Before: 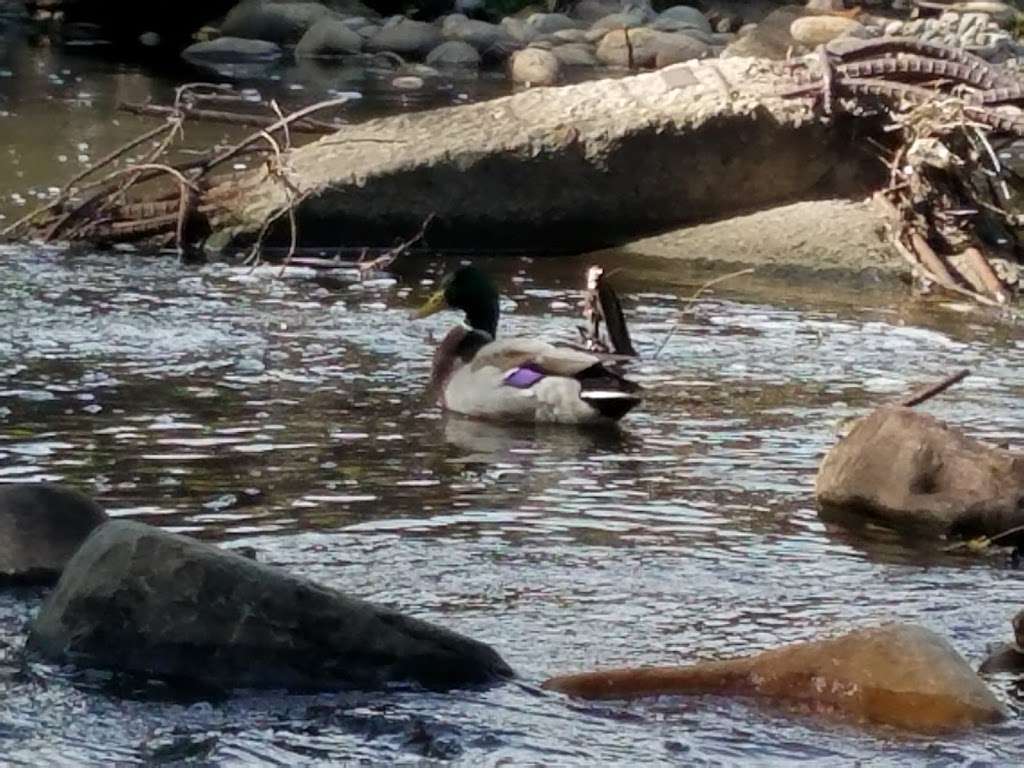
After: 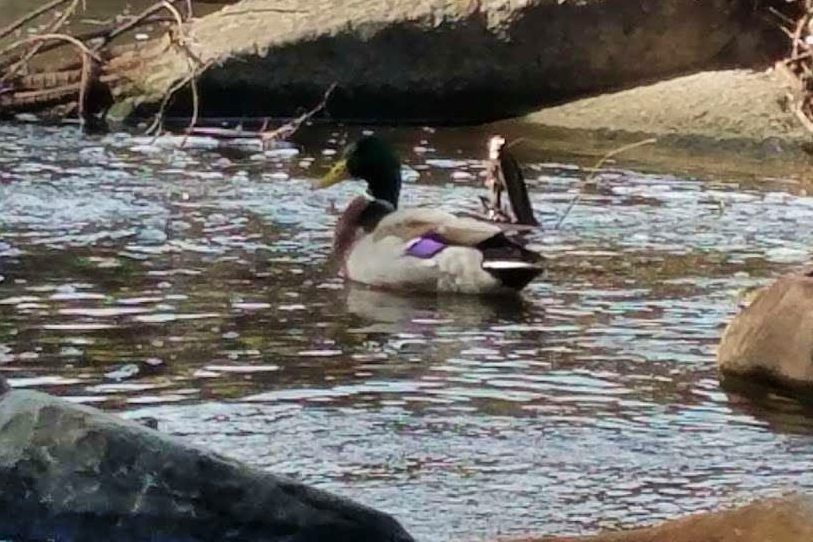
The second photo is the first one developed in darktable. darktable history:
velvia: on, module defaults
contrast equalizer: octaves 7, y [[0.5, 0.5, 0.468, 0.5, 0.5, 0.5], [0.5 ×6], [0.5 ×6], [0 ×6], [0 ×6]]
crop: left 9.595%, top 17.025%, right 10.977%, bottom 12.38%
shadows and highlights: shadows 75.28, highlights -60.93, highlights color adjustment 45.86%, soften with gaussian
